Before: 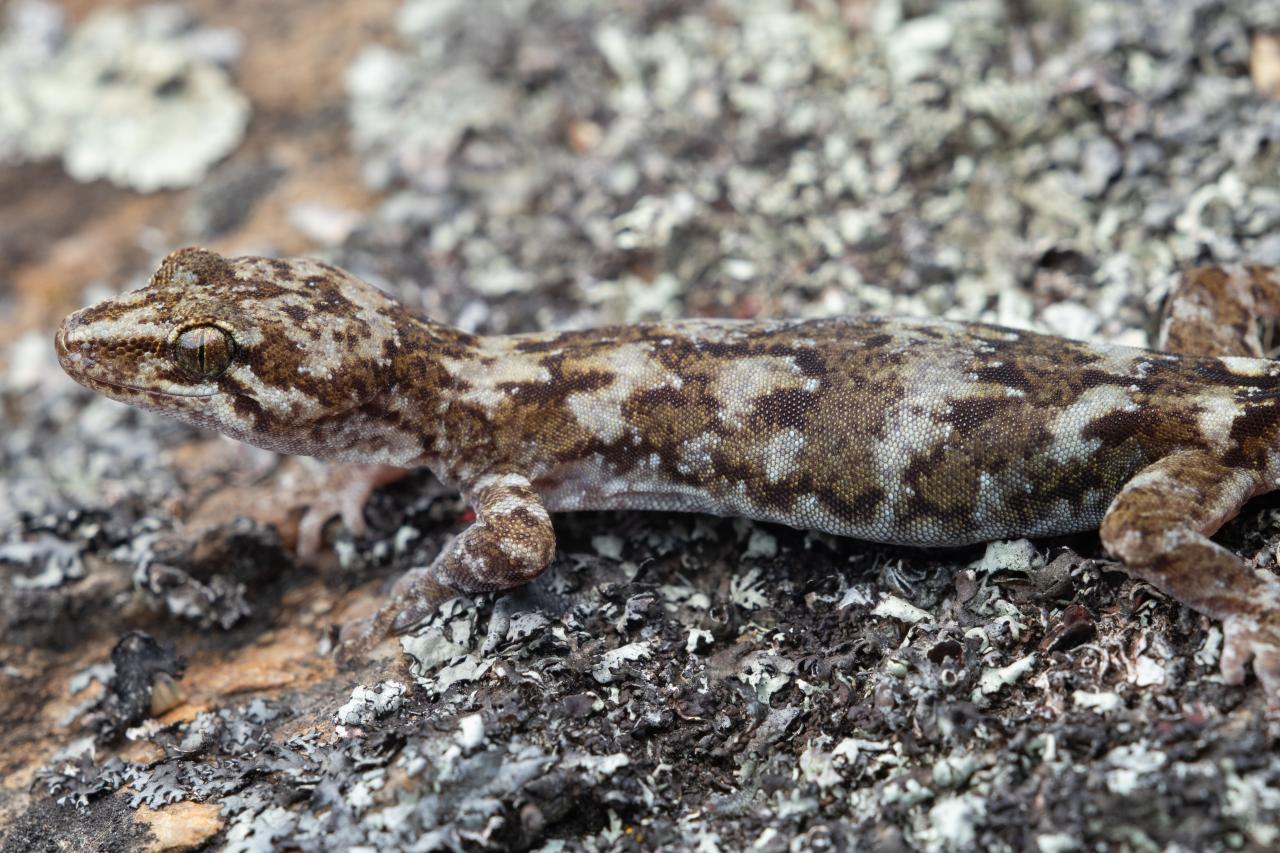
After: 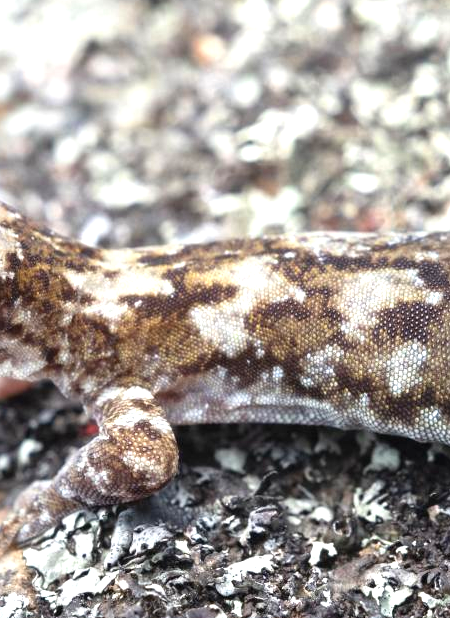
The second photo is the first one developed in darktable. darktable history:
exposure: black level correction 0, exposure 1 EV, compensate exposure bias true, compensate highlight preservation false
crop and rotate: left 29.476%, top 10.214%, right 35.32%, bottom 17.333%
